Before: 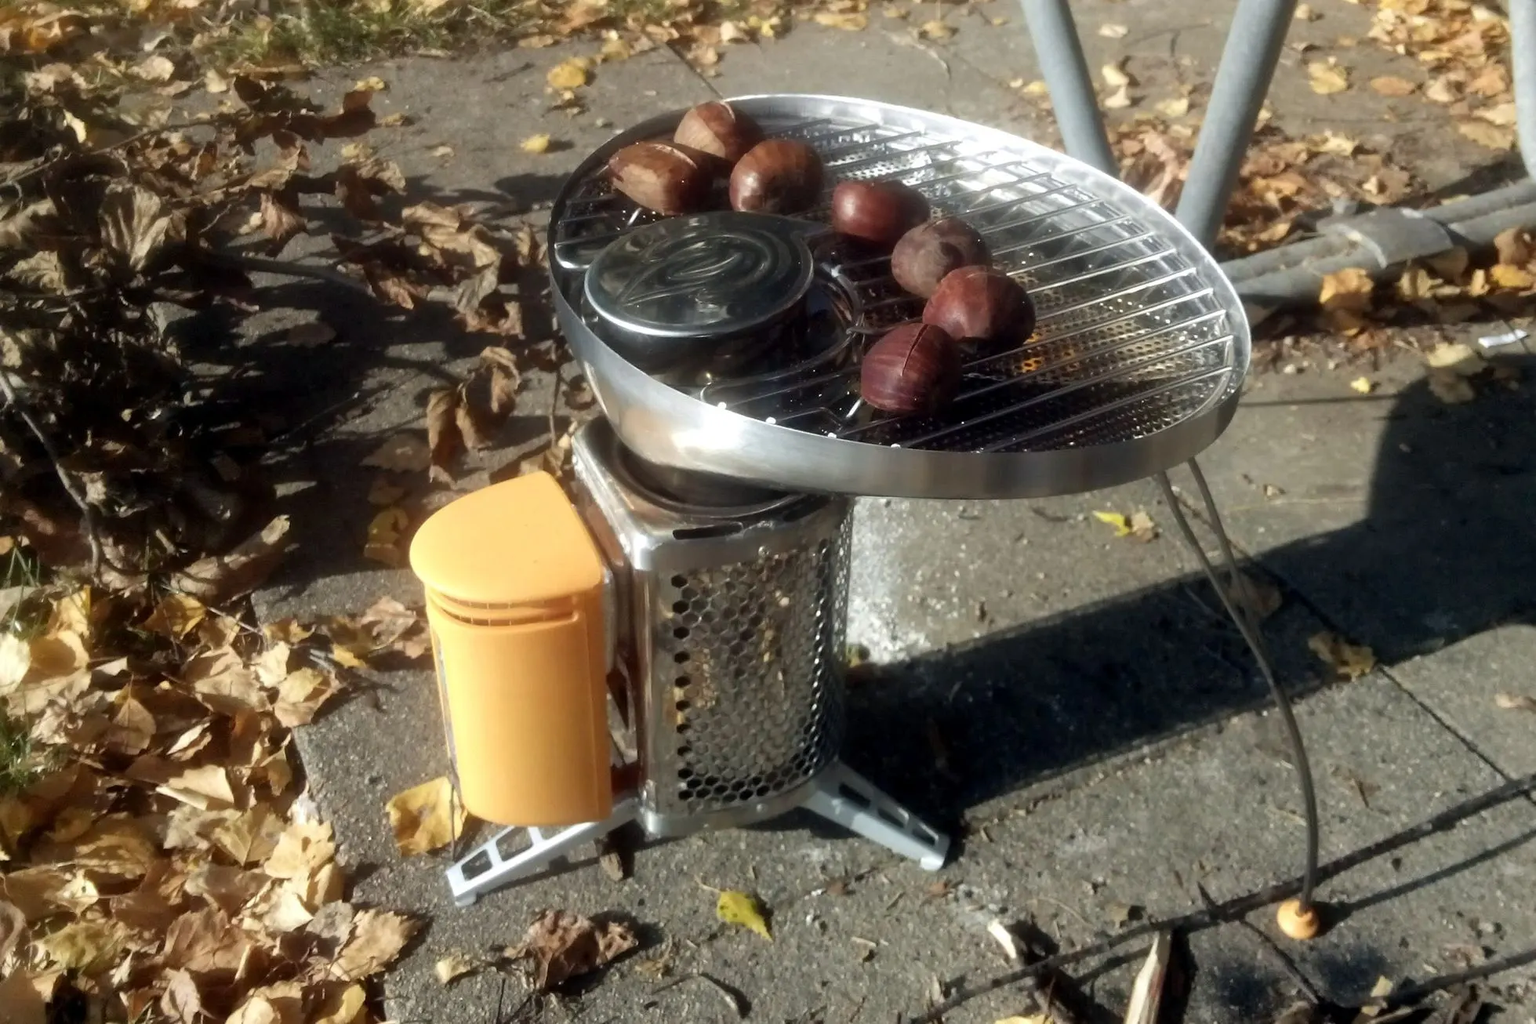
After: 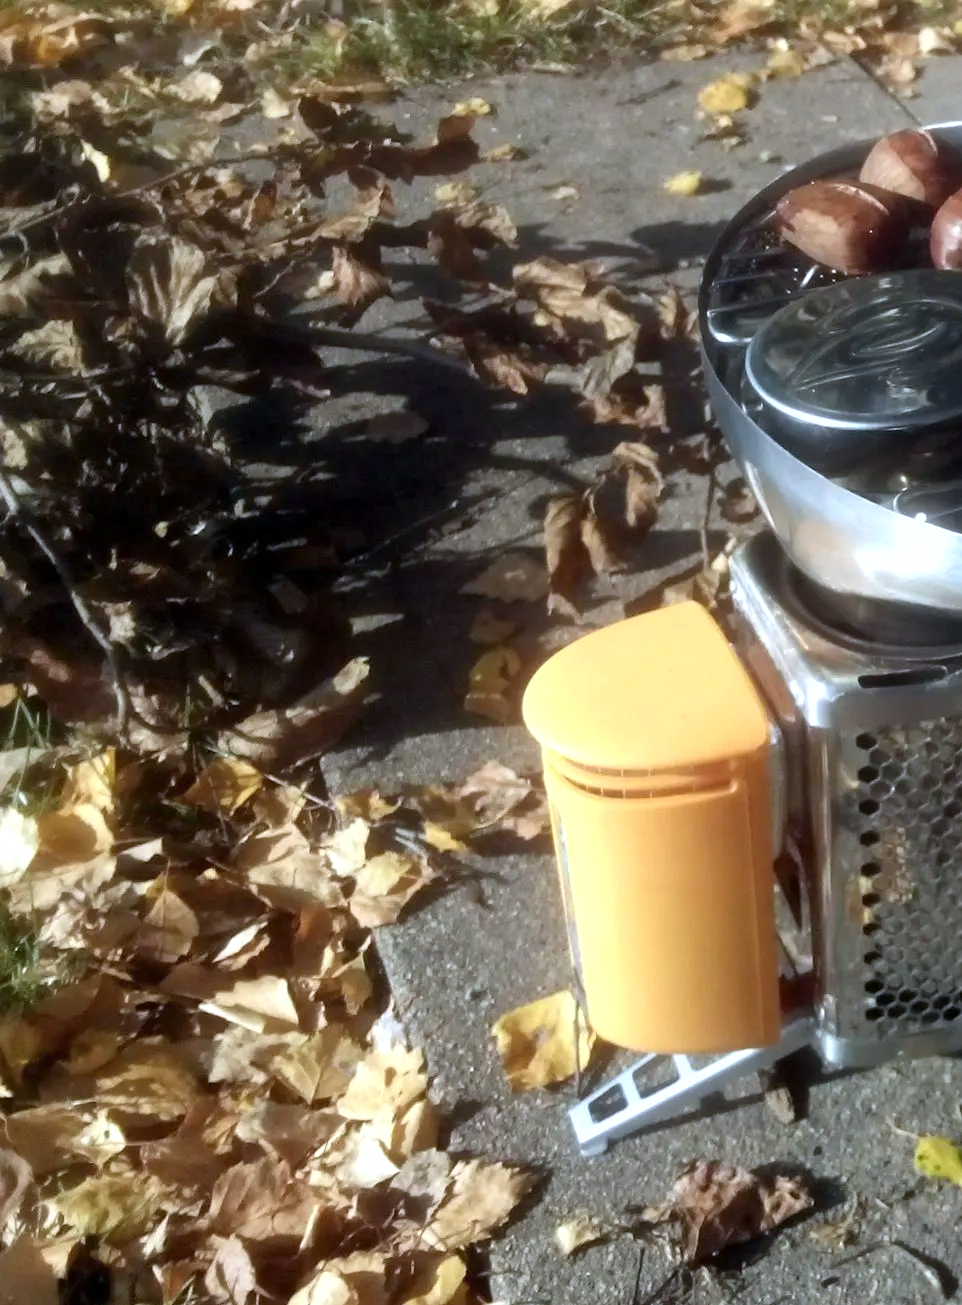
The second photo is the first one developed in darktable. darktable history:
color calibration: output R [0.994, 0.059, -0.119, 0], output G [-0.036, 1.09, -0.119, 0], output B [0.078, -0.108, 0.961, 0], illuminant custom, x 0.371, y 0.382, temperature 4281.14 K
crop and rotate: left 0%, top 0%, right 50.845%
exposure: exposure 0.3 EV, compensate highlight preservation false
